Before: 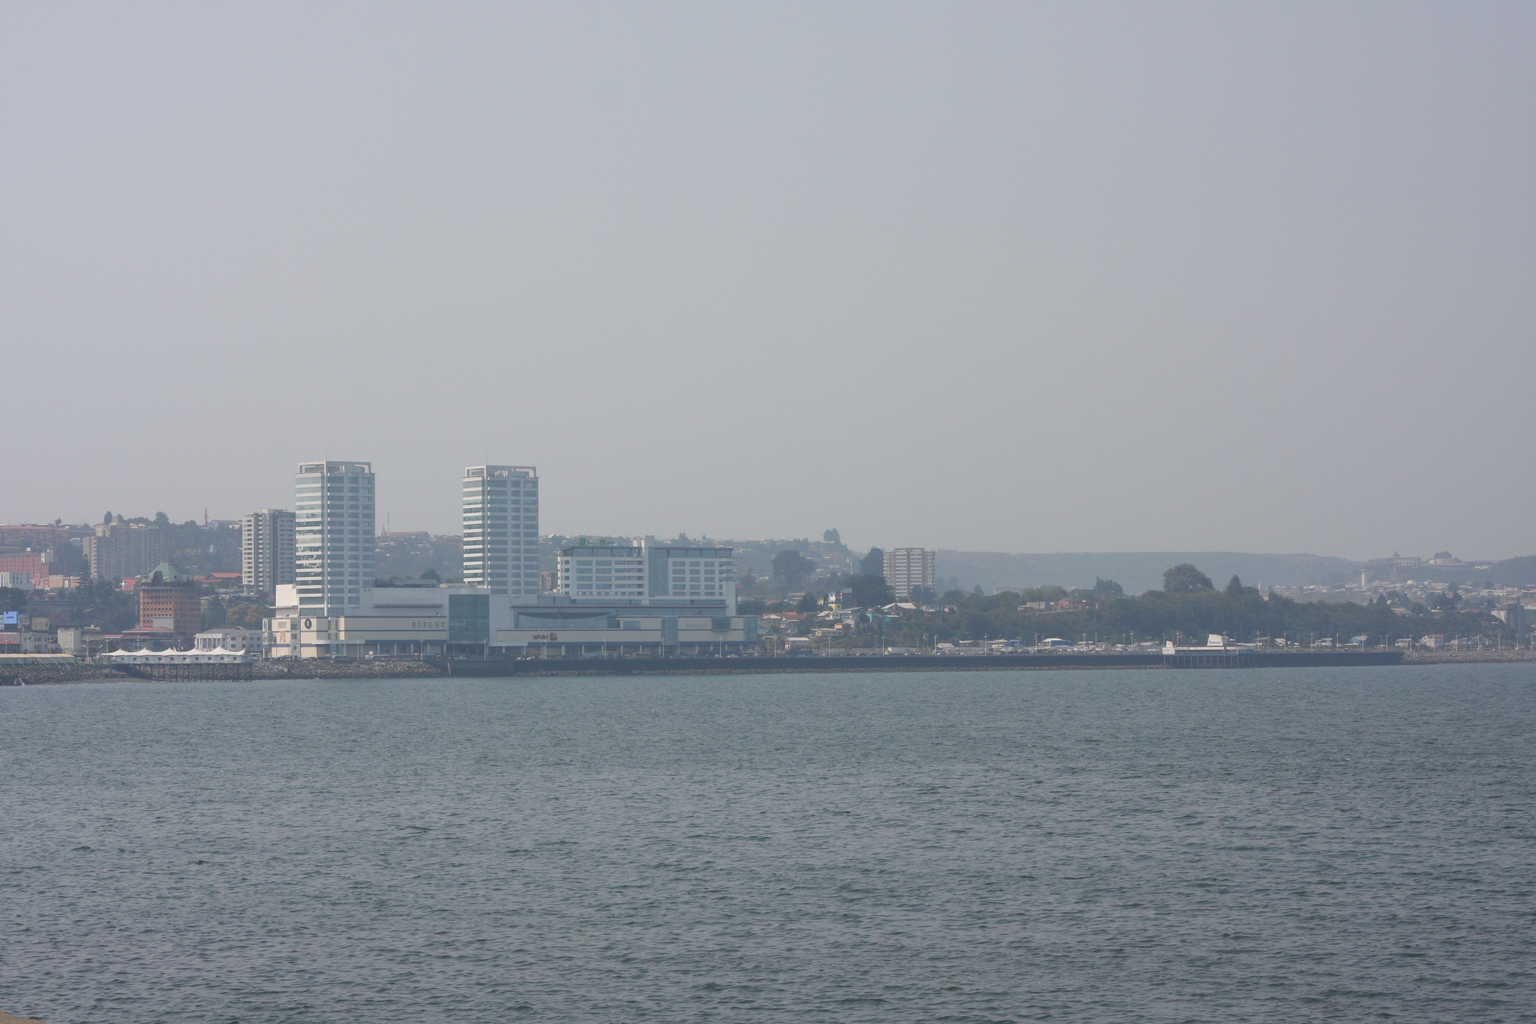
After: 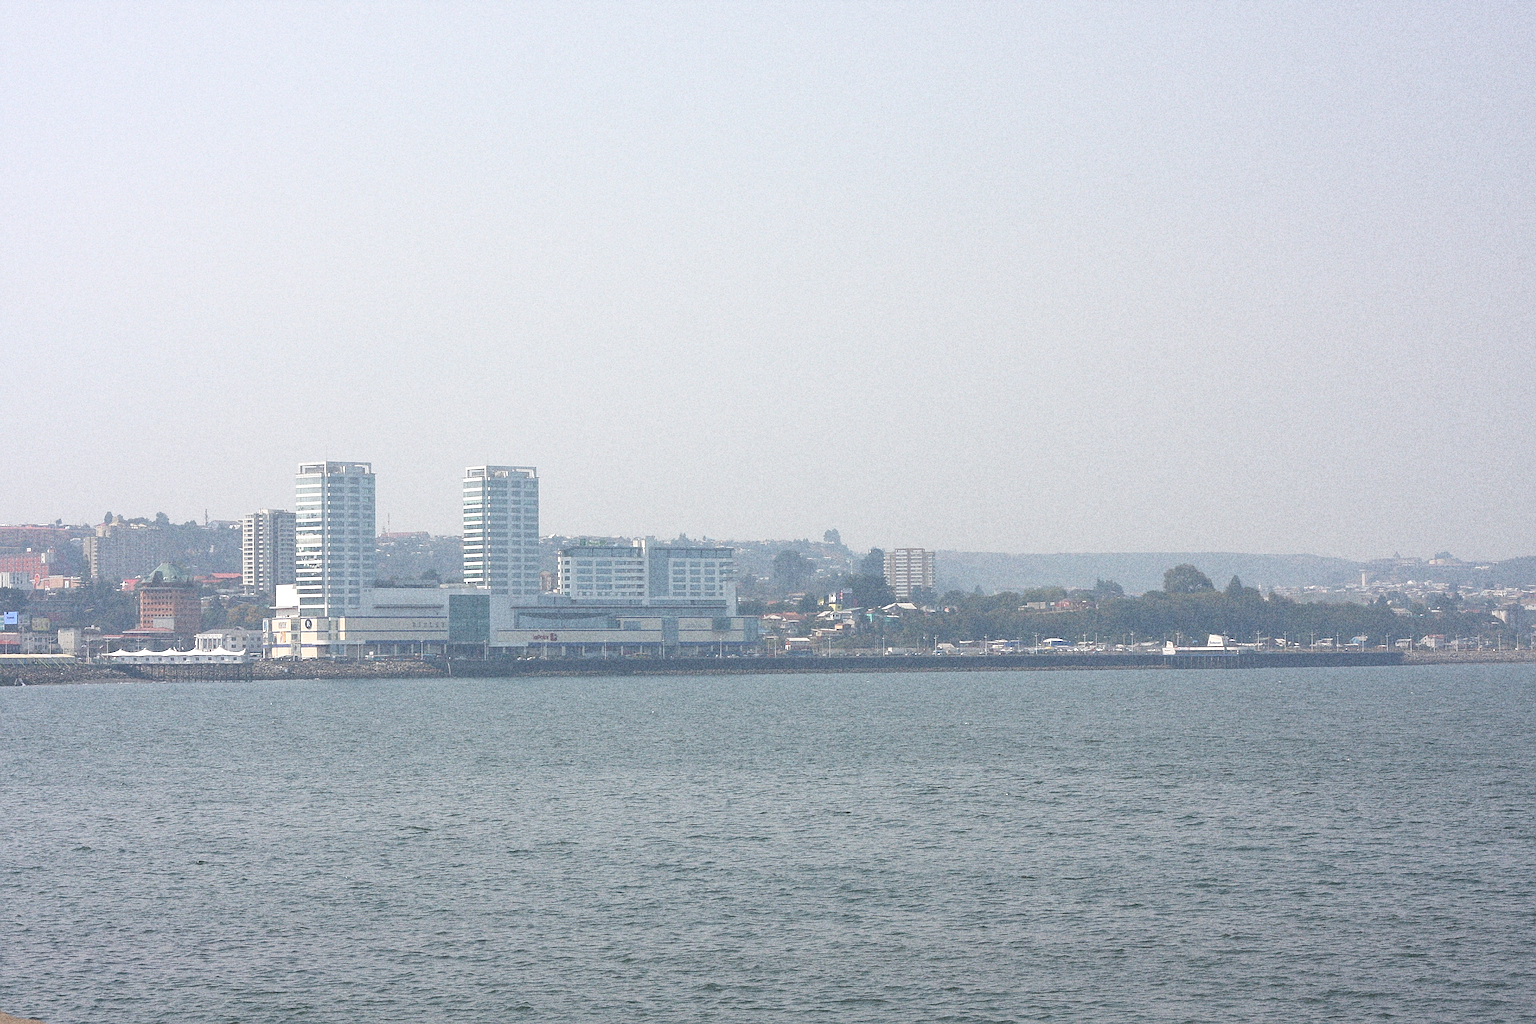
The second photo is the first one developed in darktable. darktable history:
exposure: black level correction 0, exposure 0.7 EV, compensate exposure bias true, compensate highlight preservation false
sharpen: amount 1
grain: strength 49.07%
